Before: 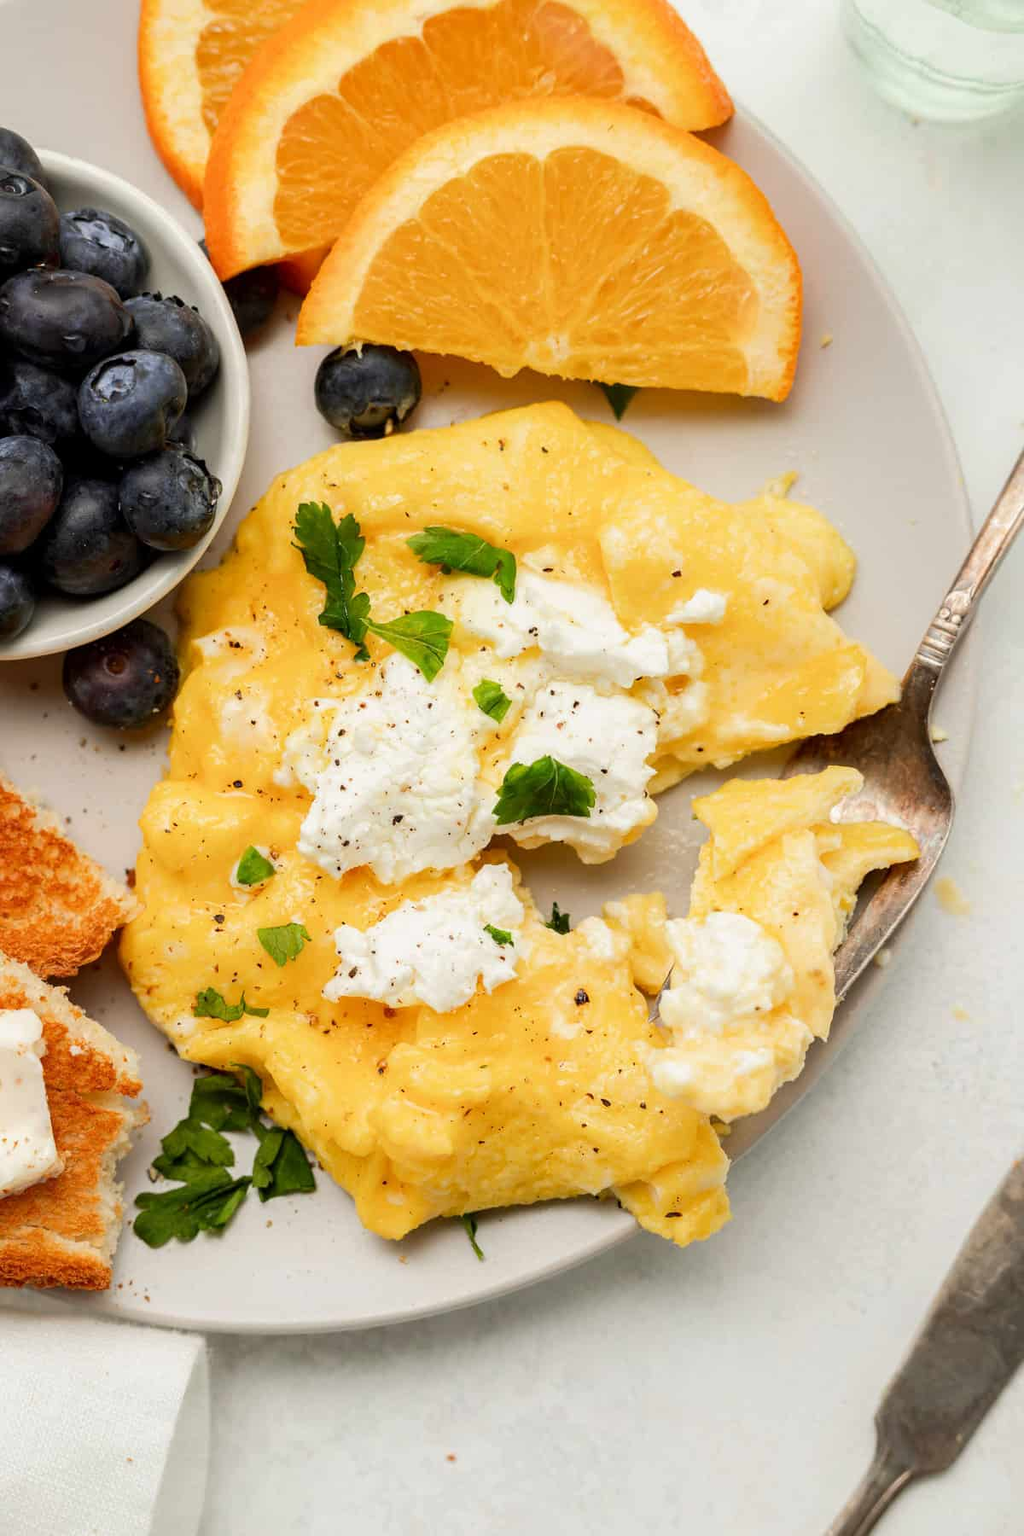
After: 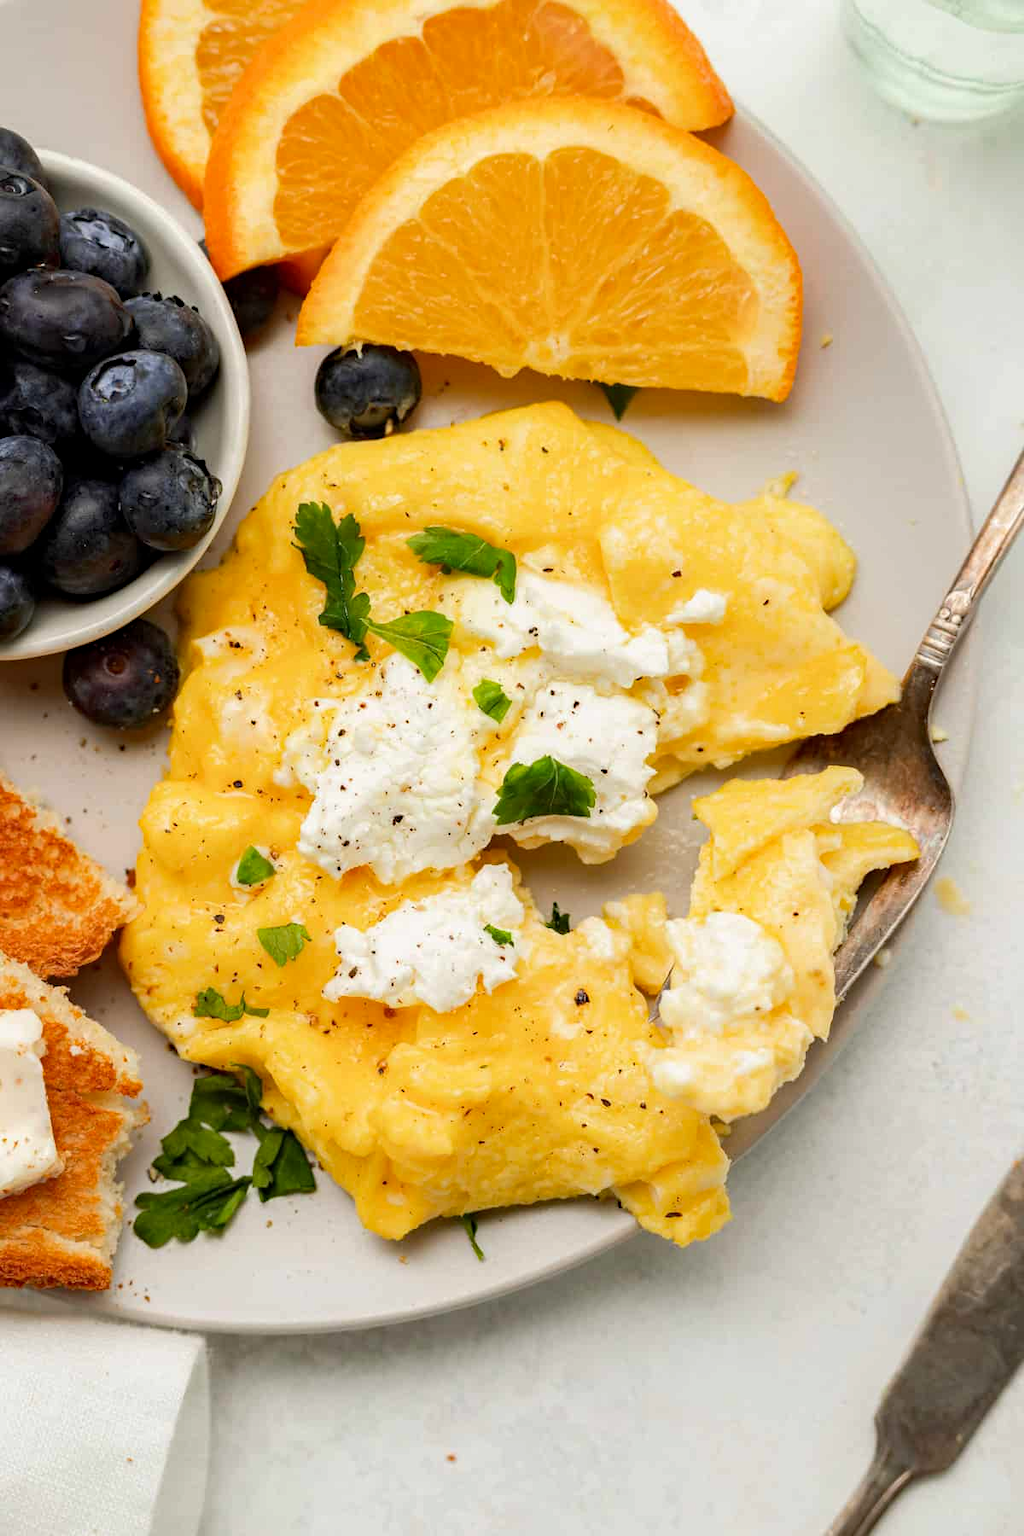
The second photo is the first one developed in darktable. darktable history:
haze removal: strength 0.244, distance 0.253, compatibility mode true, adaptive false
